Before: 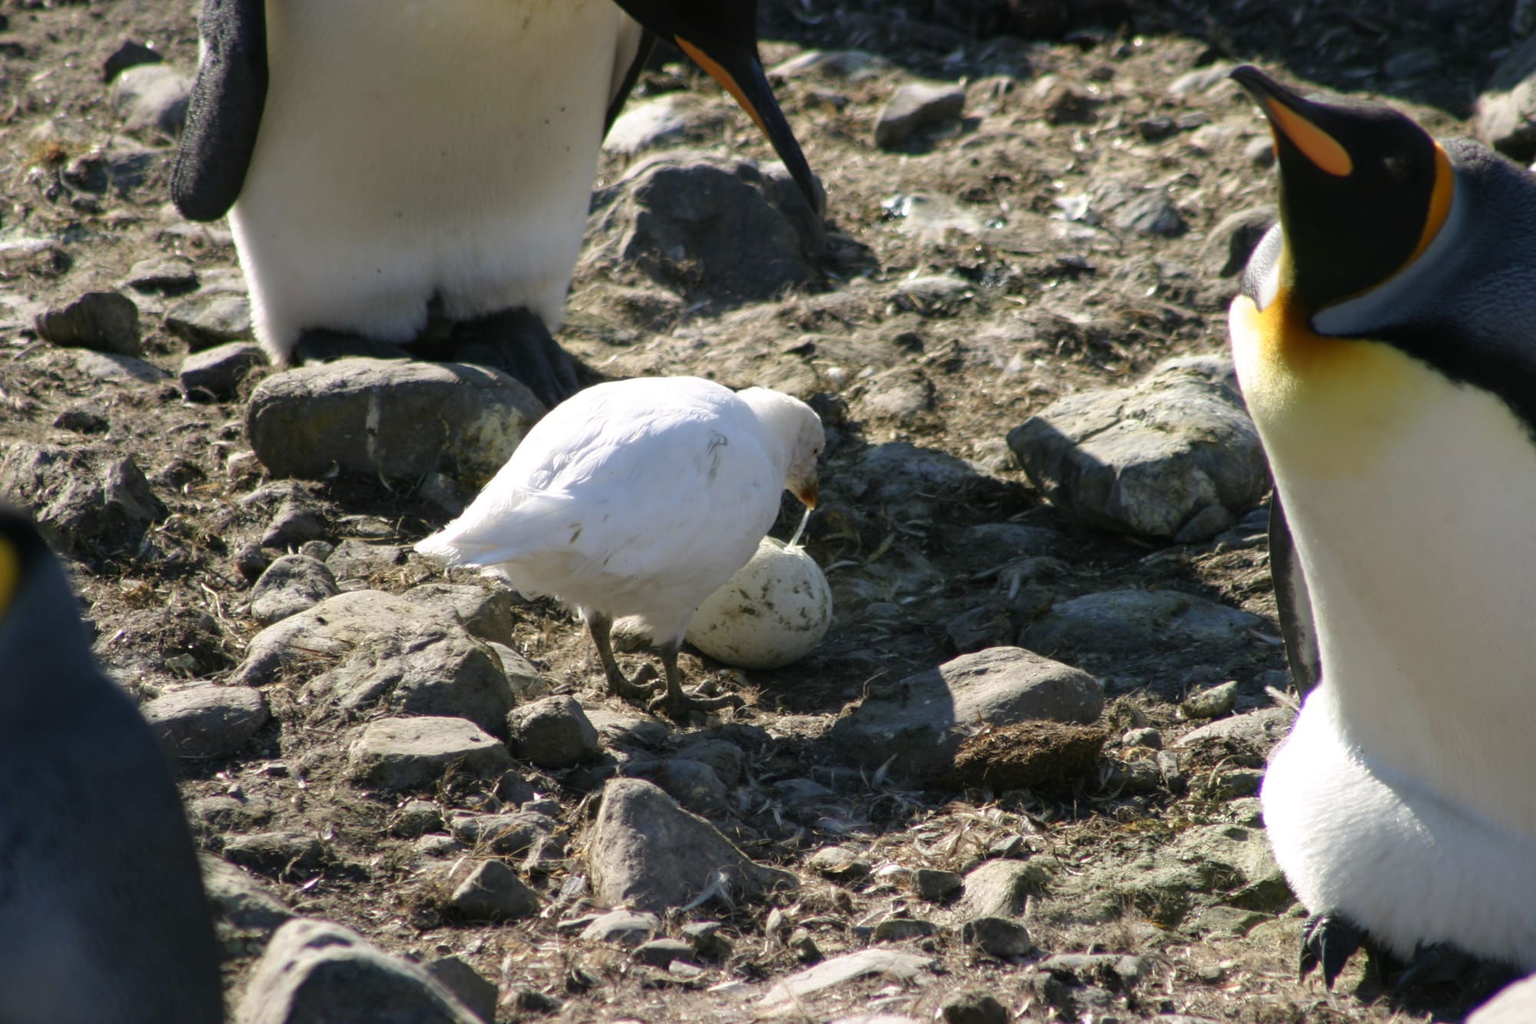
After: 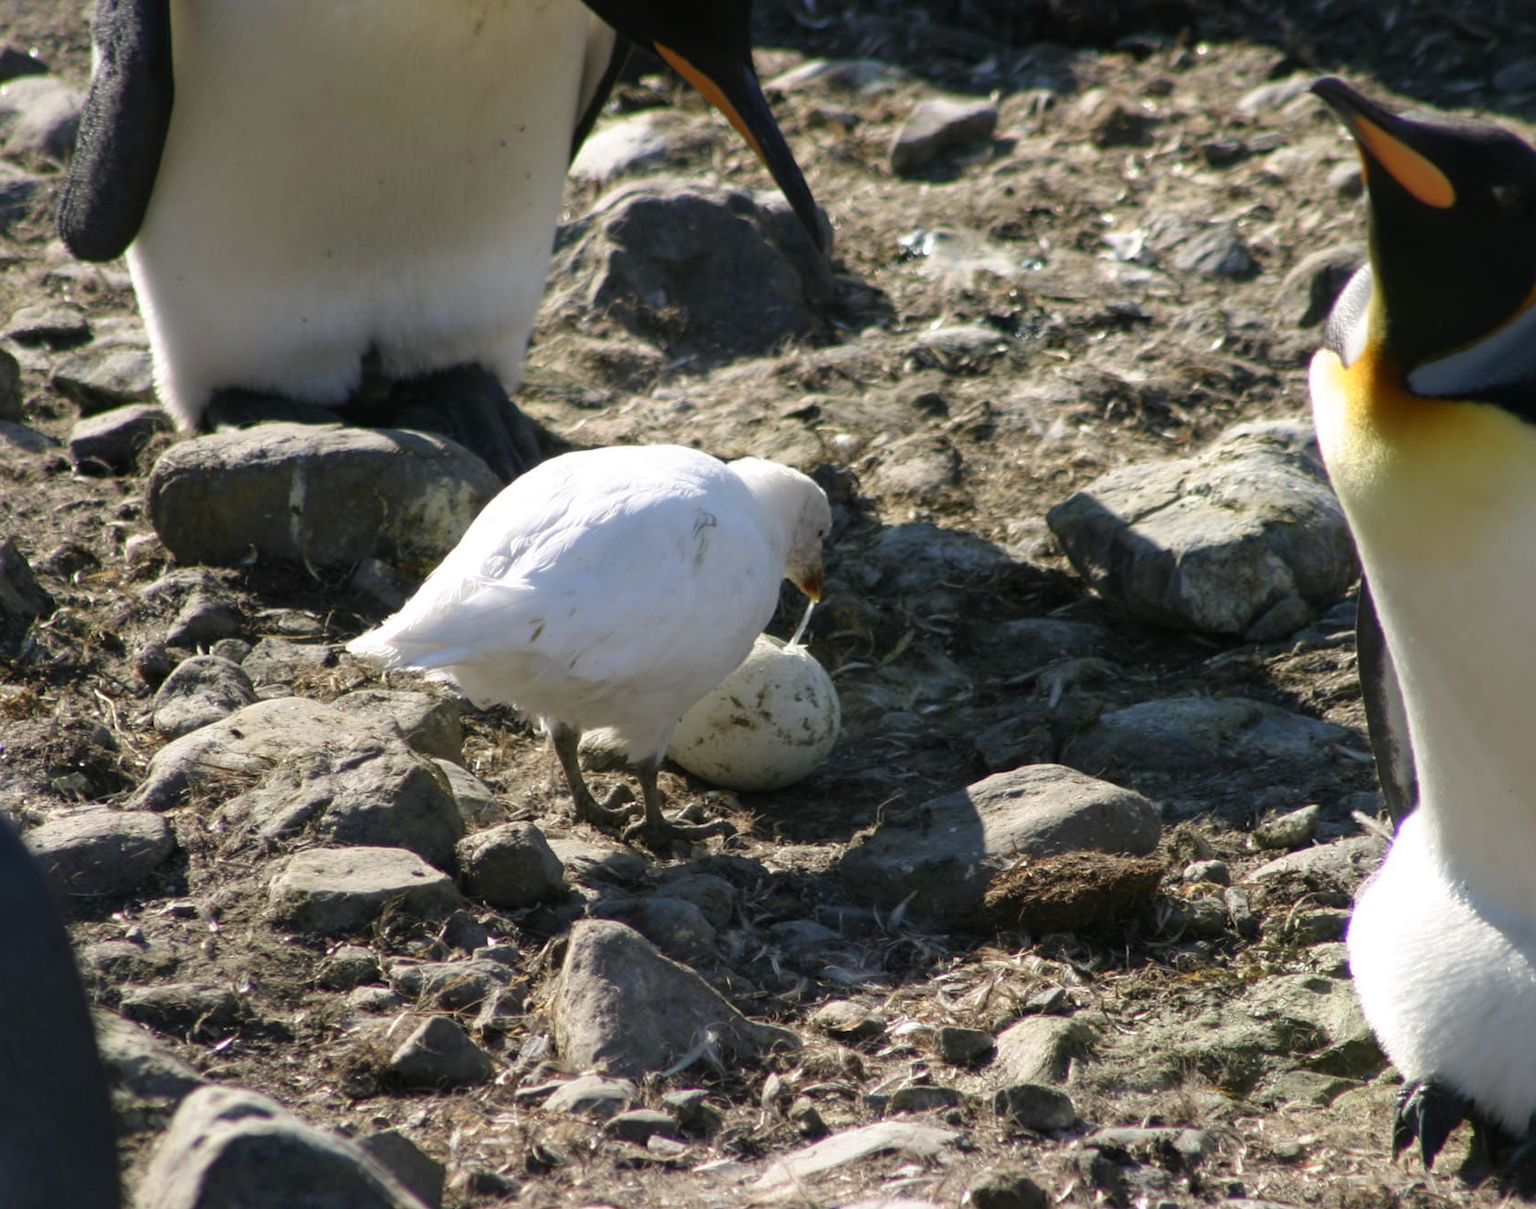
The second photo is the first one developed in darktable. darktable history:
crop: left 7.948%, right 7.452%
